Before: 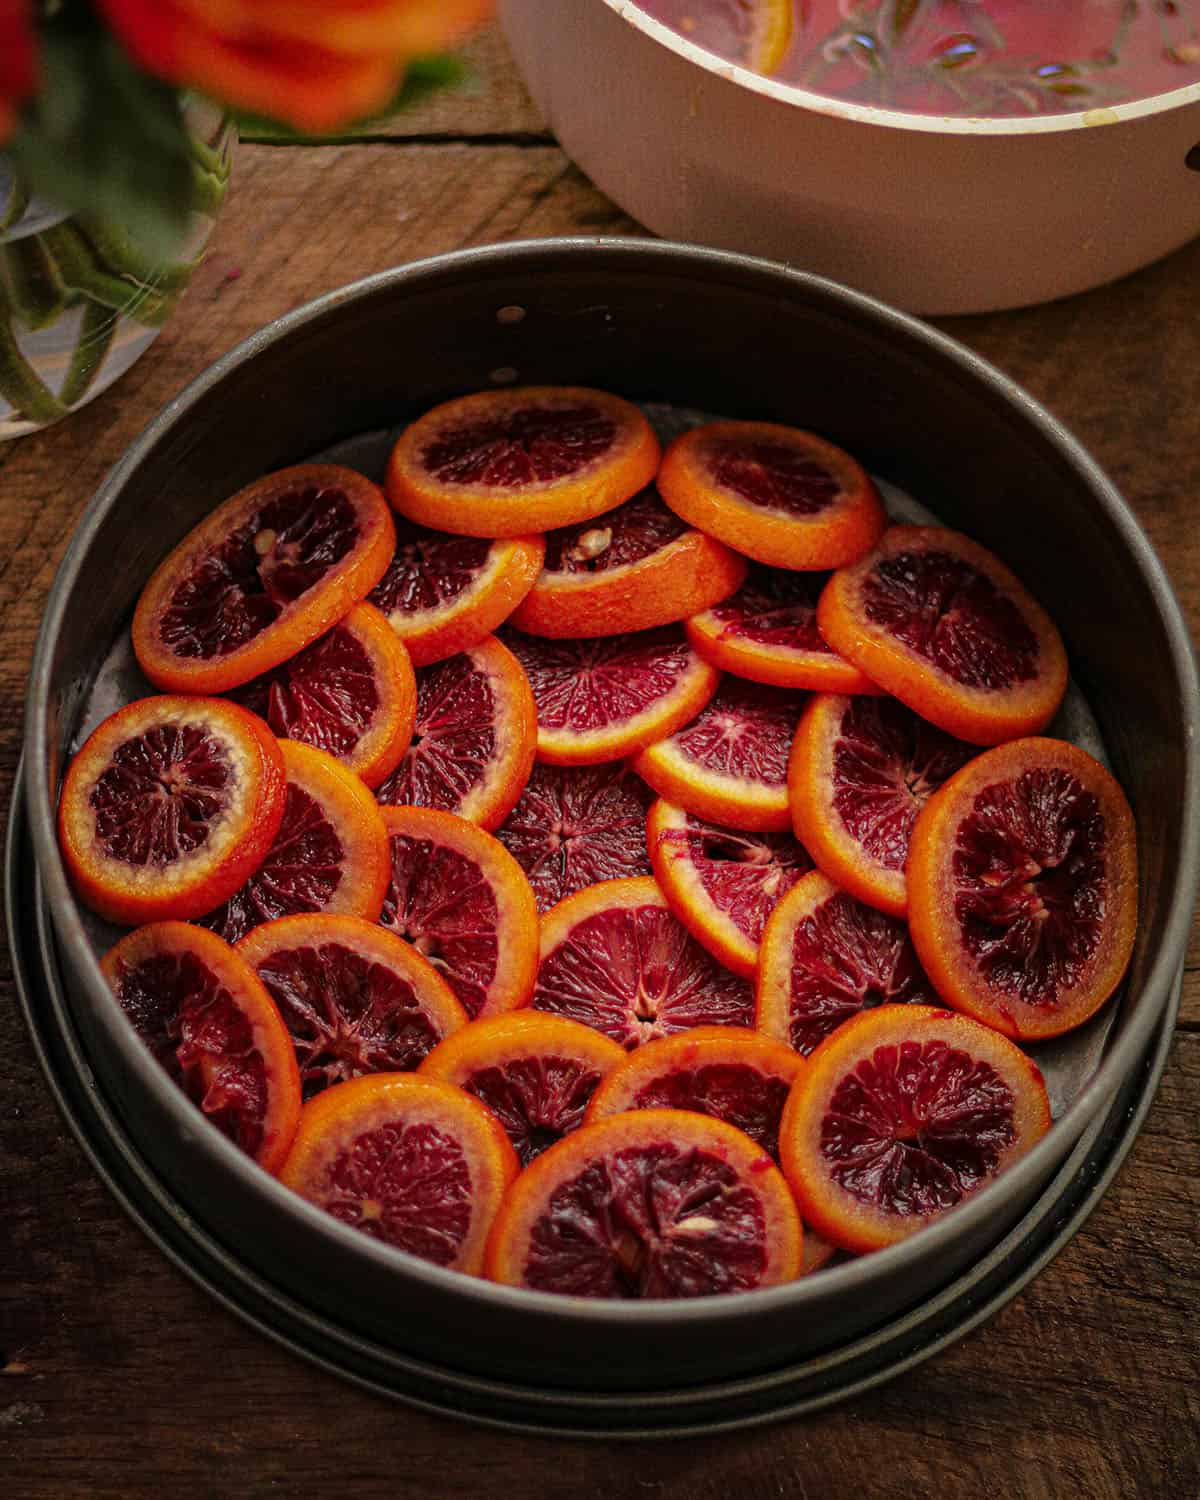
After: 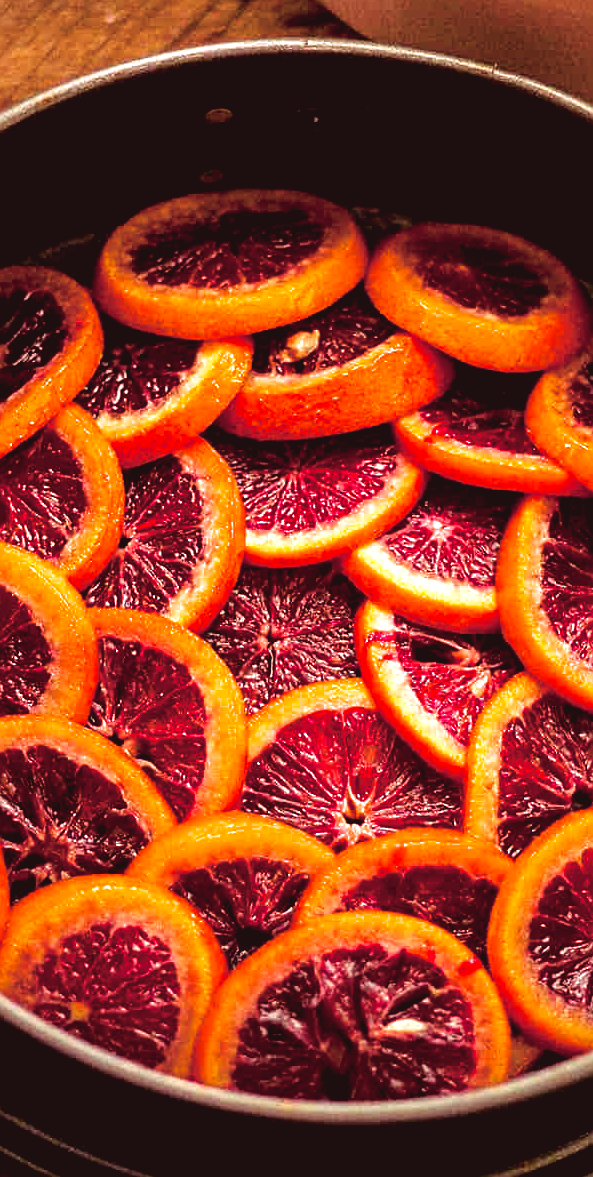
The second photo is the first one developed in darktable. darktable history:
crop and rotate: angle 0.02°, left 24.353%, top 13.219%, right 26.156%, bottom 8.224%
exposure: black level correction 0.011, exposure 1.088 EV, compensate exposure bias true, compensate highlight preservation false
split-toning: highlights › hue 298.8°, highlights › saturation 0.73, compress 41.76%
color balance rgb: shadows lift › chroma 2%, shadows lift › hue 247.2°, power › chroma 0.3%, power › hue 25.2°, highlights gain › chroma 3%, highlights gain › hue 60°, global offset › luminance 0.75%, perceptual saturation grading › global saturation 20%, perceptual saturation grading › highlights -20%, perceptual saturation grading › shadows 30%, global vibrance 20%
sharpen: on, module defaults
